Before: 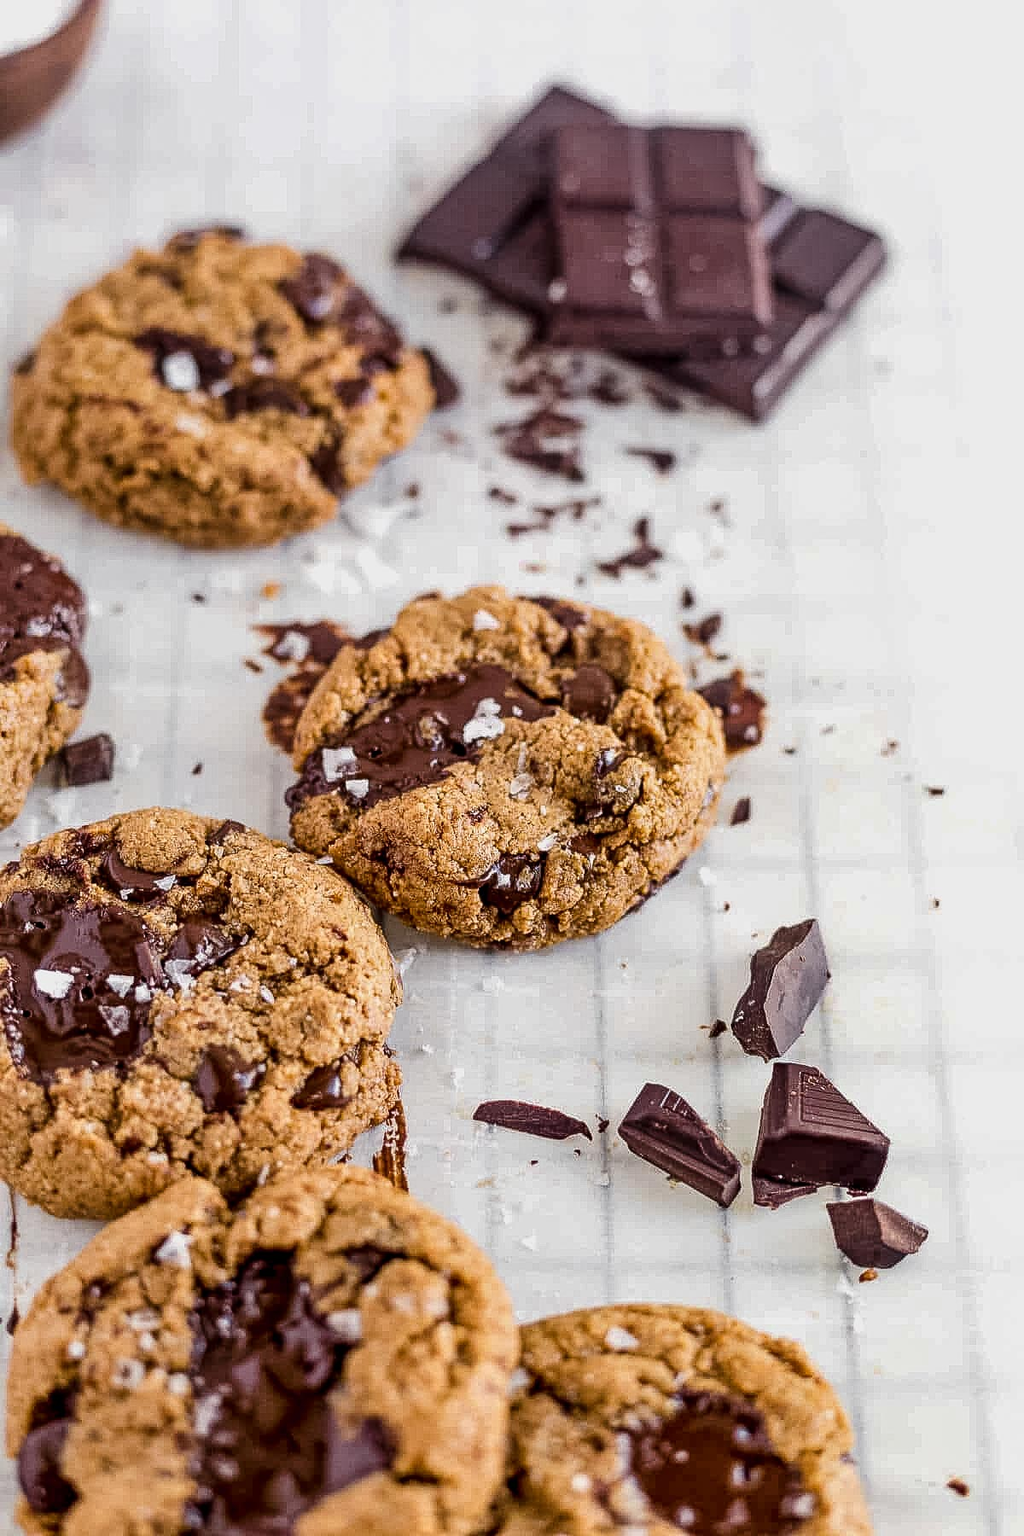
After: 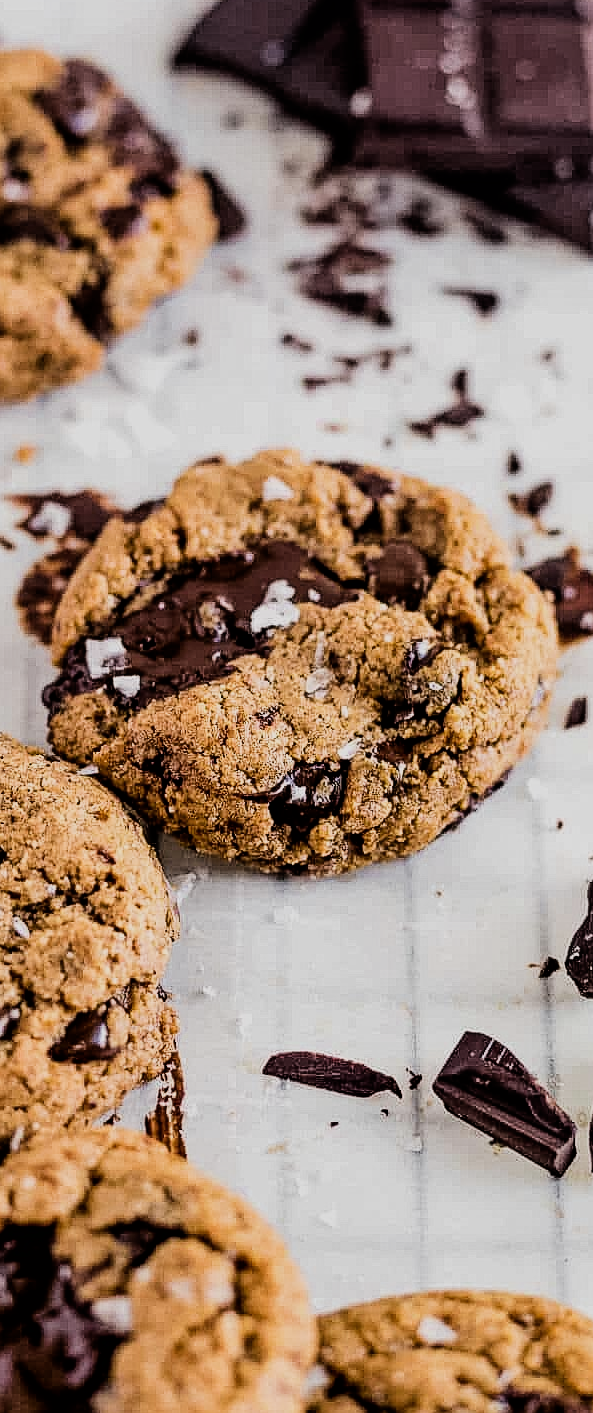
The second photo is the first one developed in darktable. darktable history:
filmic rgb: black relative exposure -5 EV, hardness 2.88, contrast 1.3, highlights saturation mix -30%
crop and rotate: angle 0.02°, left 24.353%, top 13.219%, right 26.156%, bottom 8.224%
